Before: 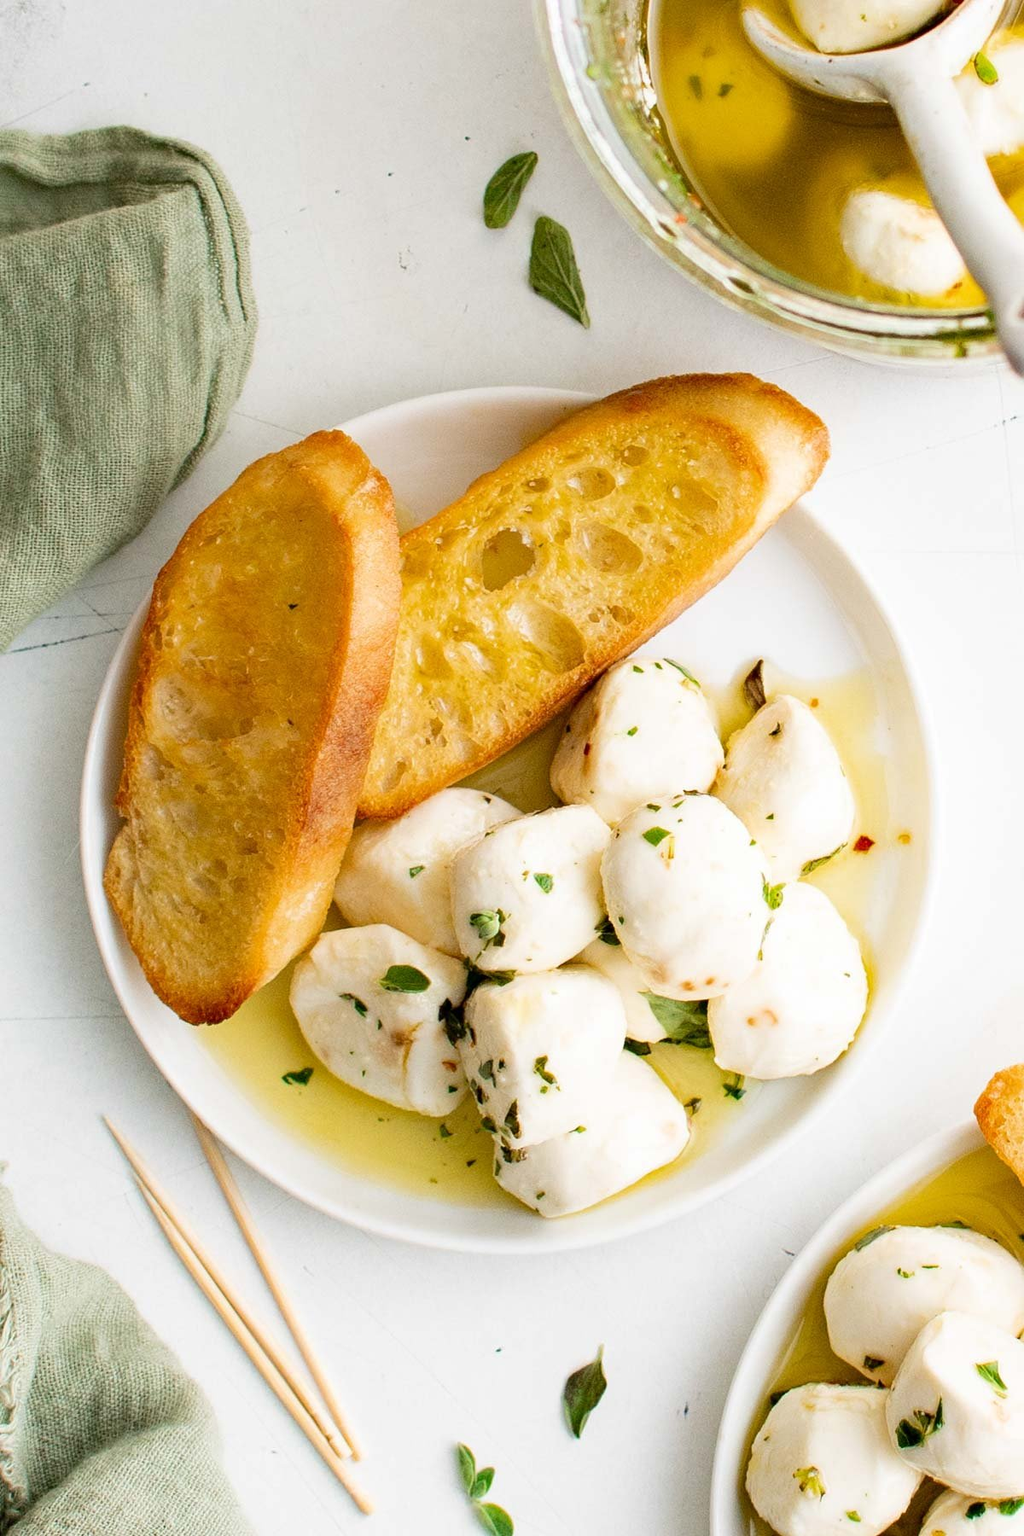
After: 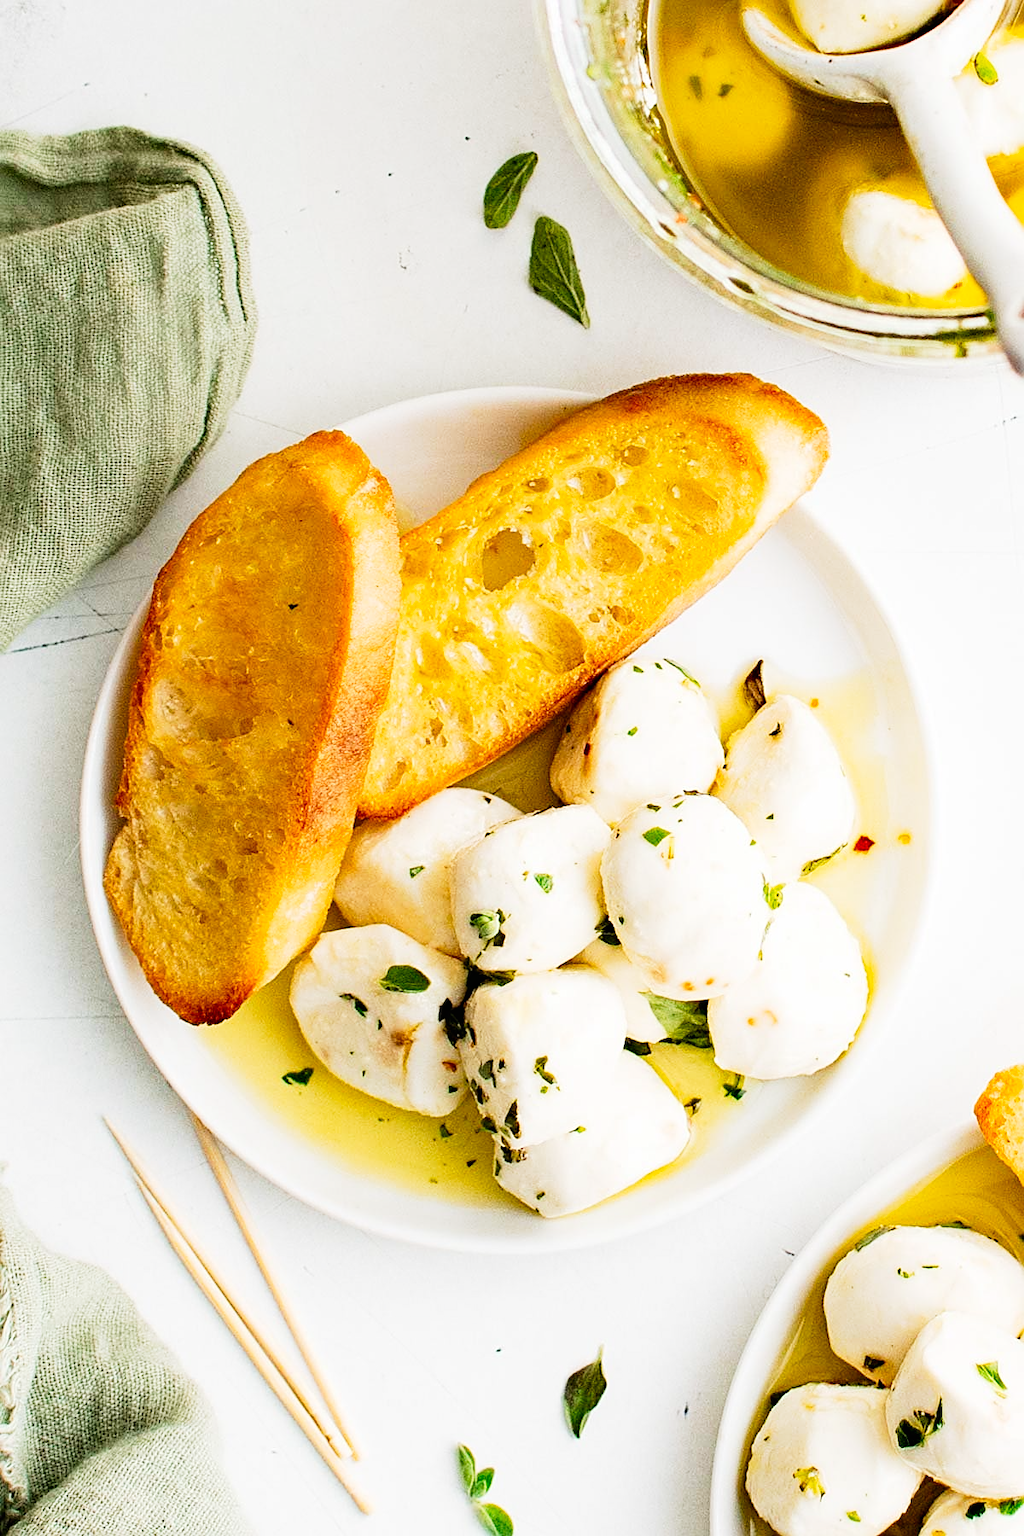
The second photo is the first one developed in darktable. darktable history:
sharpen: on, module defaults
tone curve: curves: ch0 [(0, 0.006) (0.046, 0.011) (0.13, 0.062) (0.338, 0.327) (0.494, 0.55) (0.728, 0.835) (1, 1)]; ch1 [(0, 0) (0.346, 0.324) (0.45, 0.431) (0.5, 0.5) (0.522, 0.517) (0.55, 0.57) (1, 1)]; ch2 [(0, 0) (0.453, 0.418) (0.5, 0.5) (0.526, 0.524) (0.554, 0.598) (0.622, 0.679) (0.707, 0.761) (1, 1)], preserve colors none
